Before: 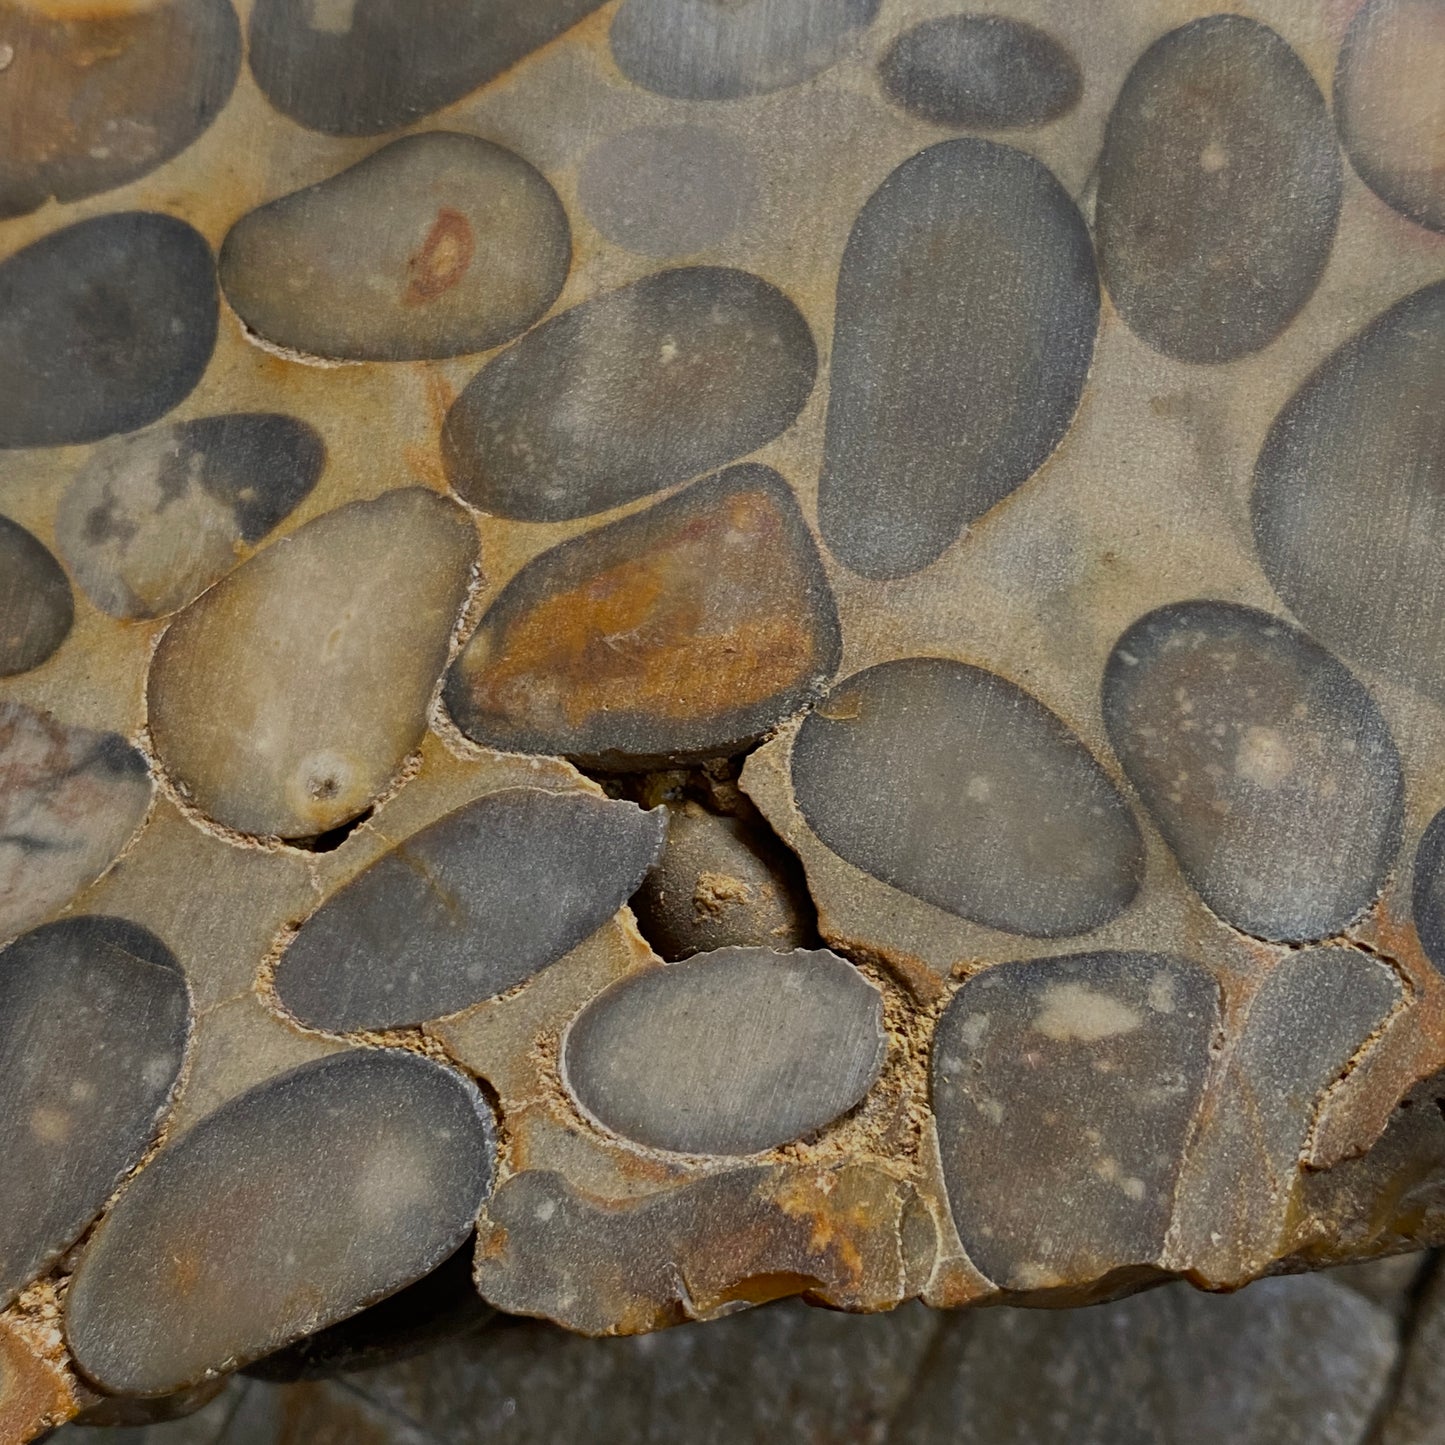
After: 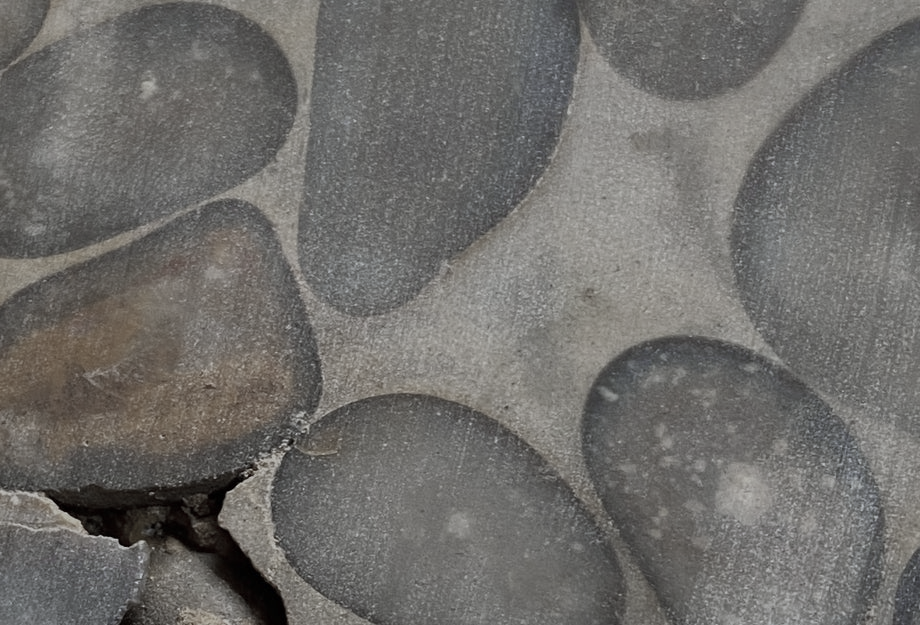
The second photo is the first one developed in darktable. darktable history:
white balance: red 0.967, blue 1.049
crop: left 36.005%, top 18.293%, right 0.31%, bottom 38.444%
color zones: curves: ch0 [(0, 0.613) (0.01, 0.613) (0.245, 0.448) (0.498, 0.529) (0.642, 0.665) (0.879, 0.777) (0.99, 0.613)]; ch1 [(0, 0.272) (0.219, 0.127) (0.724, 0.346)]
